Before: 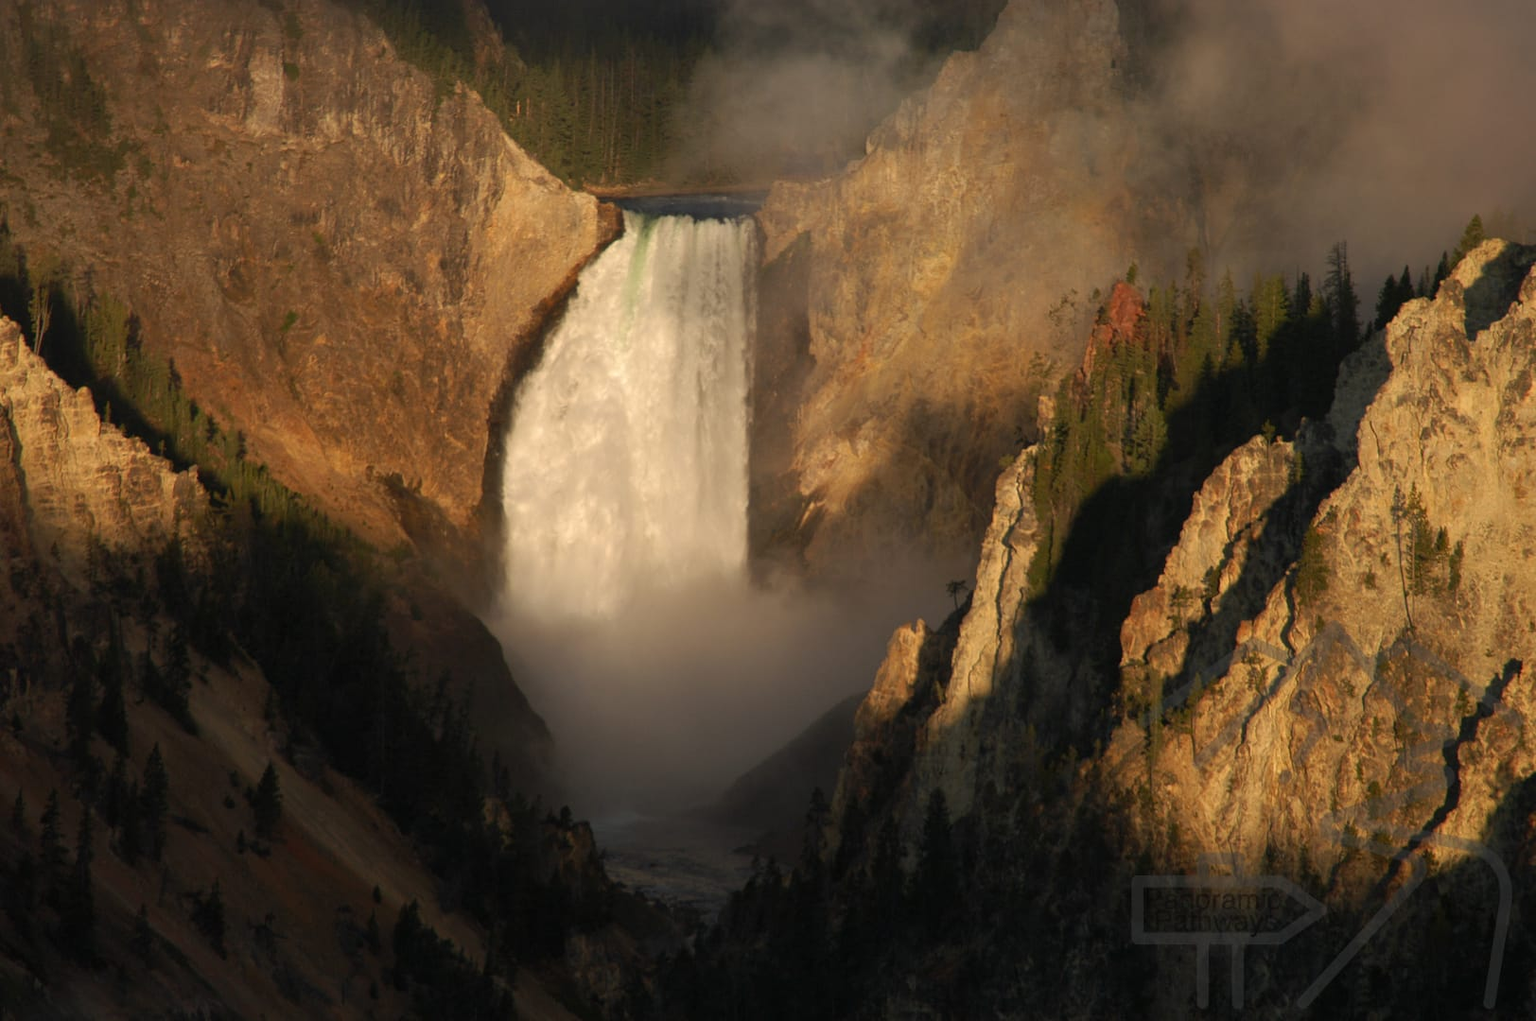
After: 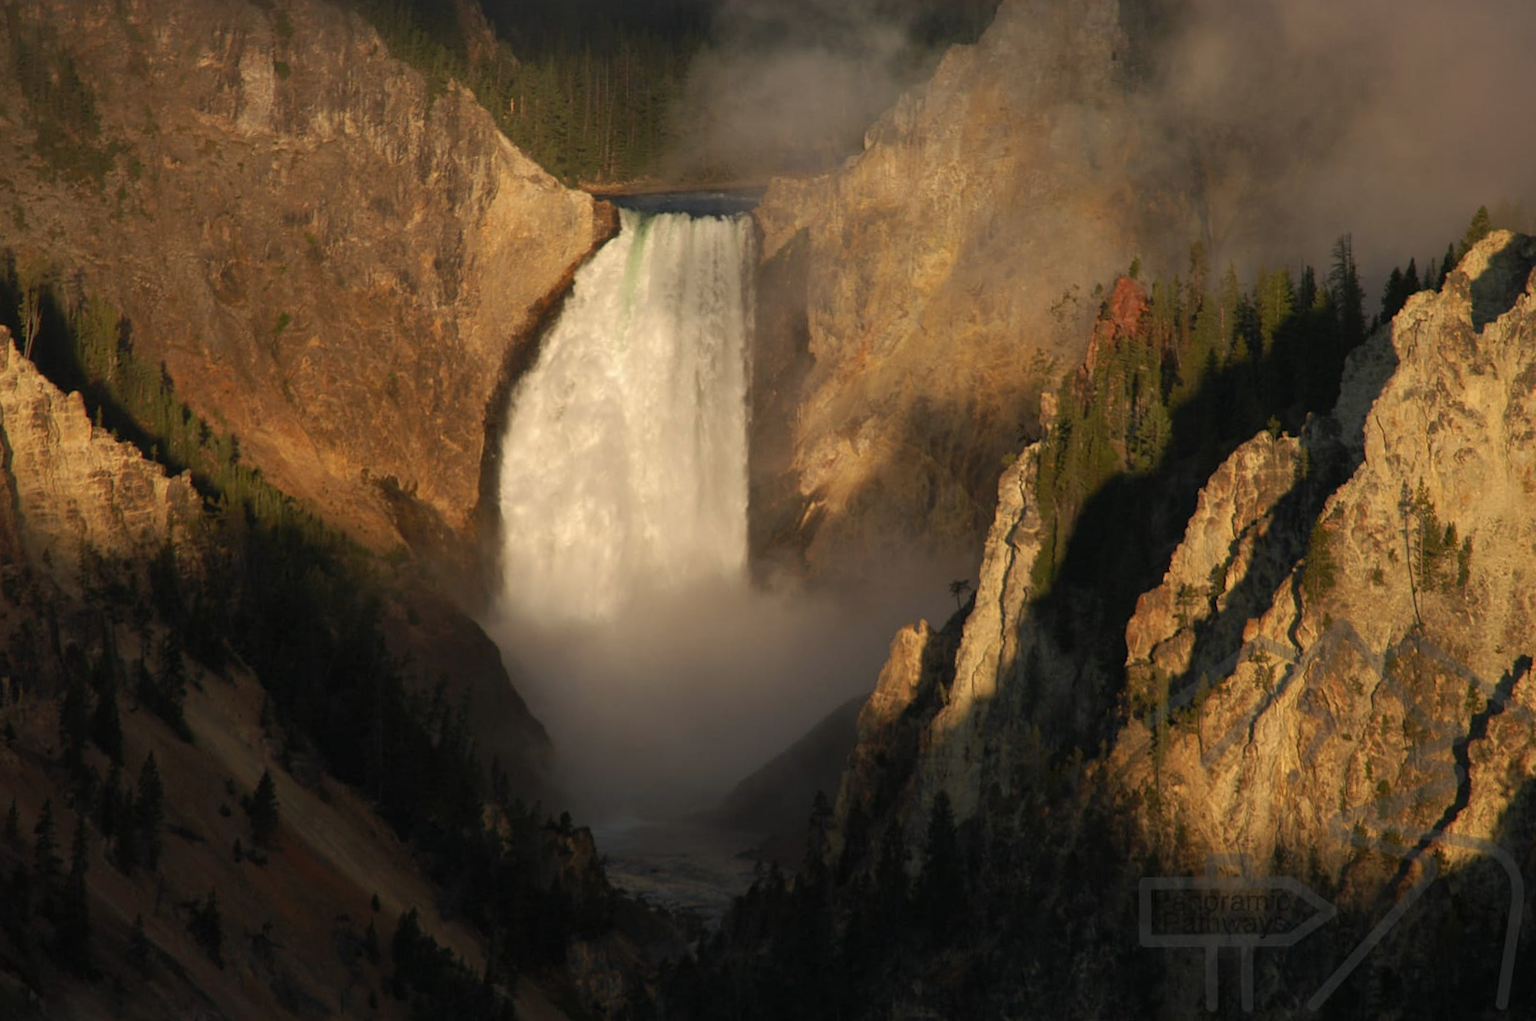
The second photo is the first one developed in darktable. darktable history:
rotate and perspective: rotation -0.45°, automatic cropping original format, crop left 0.008, crop right 0.992, crop top 0.012, crop bottom 0.988
white balance: red 0.986, blue 1.01
